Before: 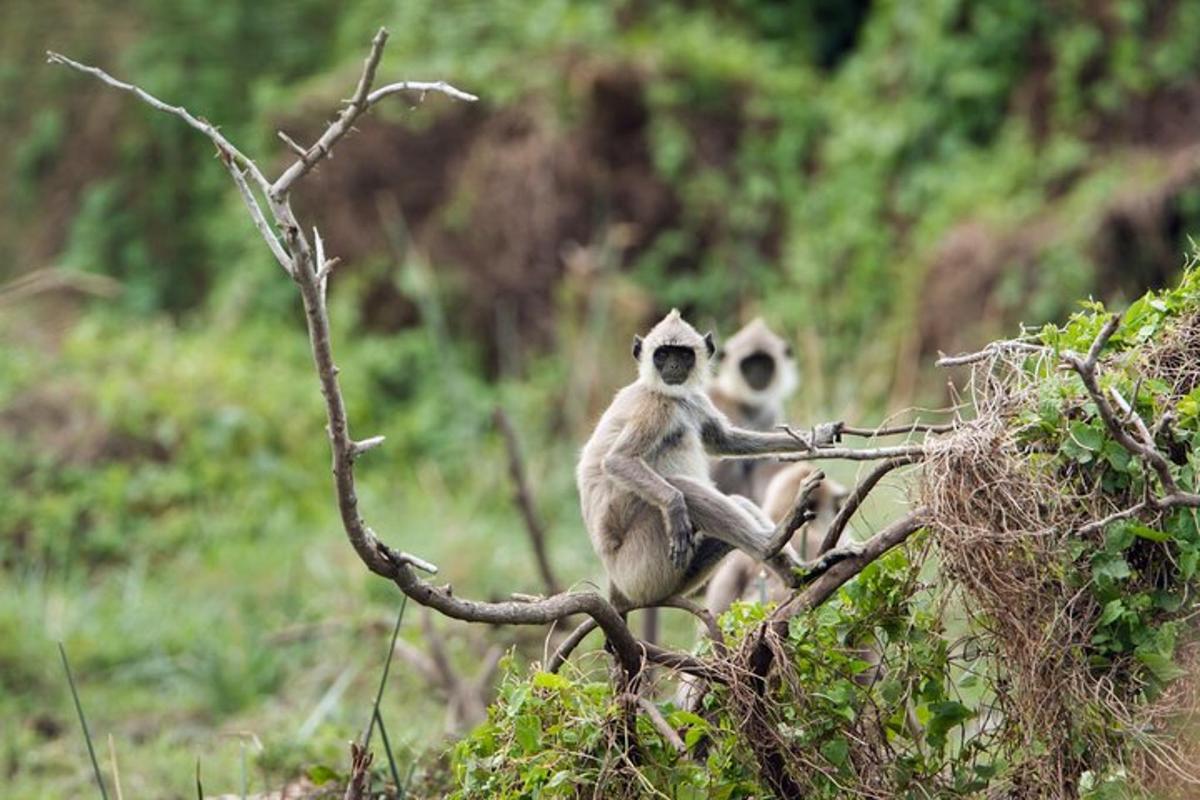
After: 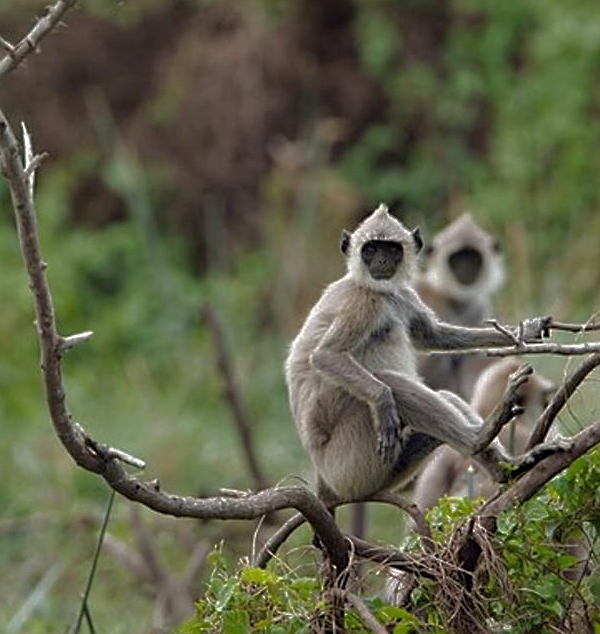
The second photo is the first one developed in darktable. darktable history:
crop and rotate: angle 0.015°, left 24.406%, top 13.174%, right 25.538%, bottom 7.487%
shadows and highlights: shadows 24.76, highlights -24.66
base curve: curves: ch0 [(0, 0) (0.826, 0.587) (1, 1)]
sharpen: on, module defaults
